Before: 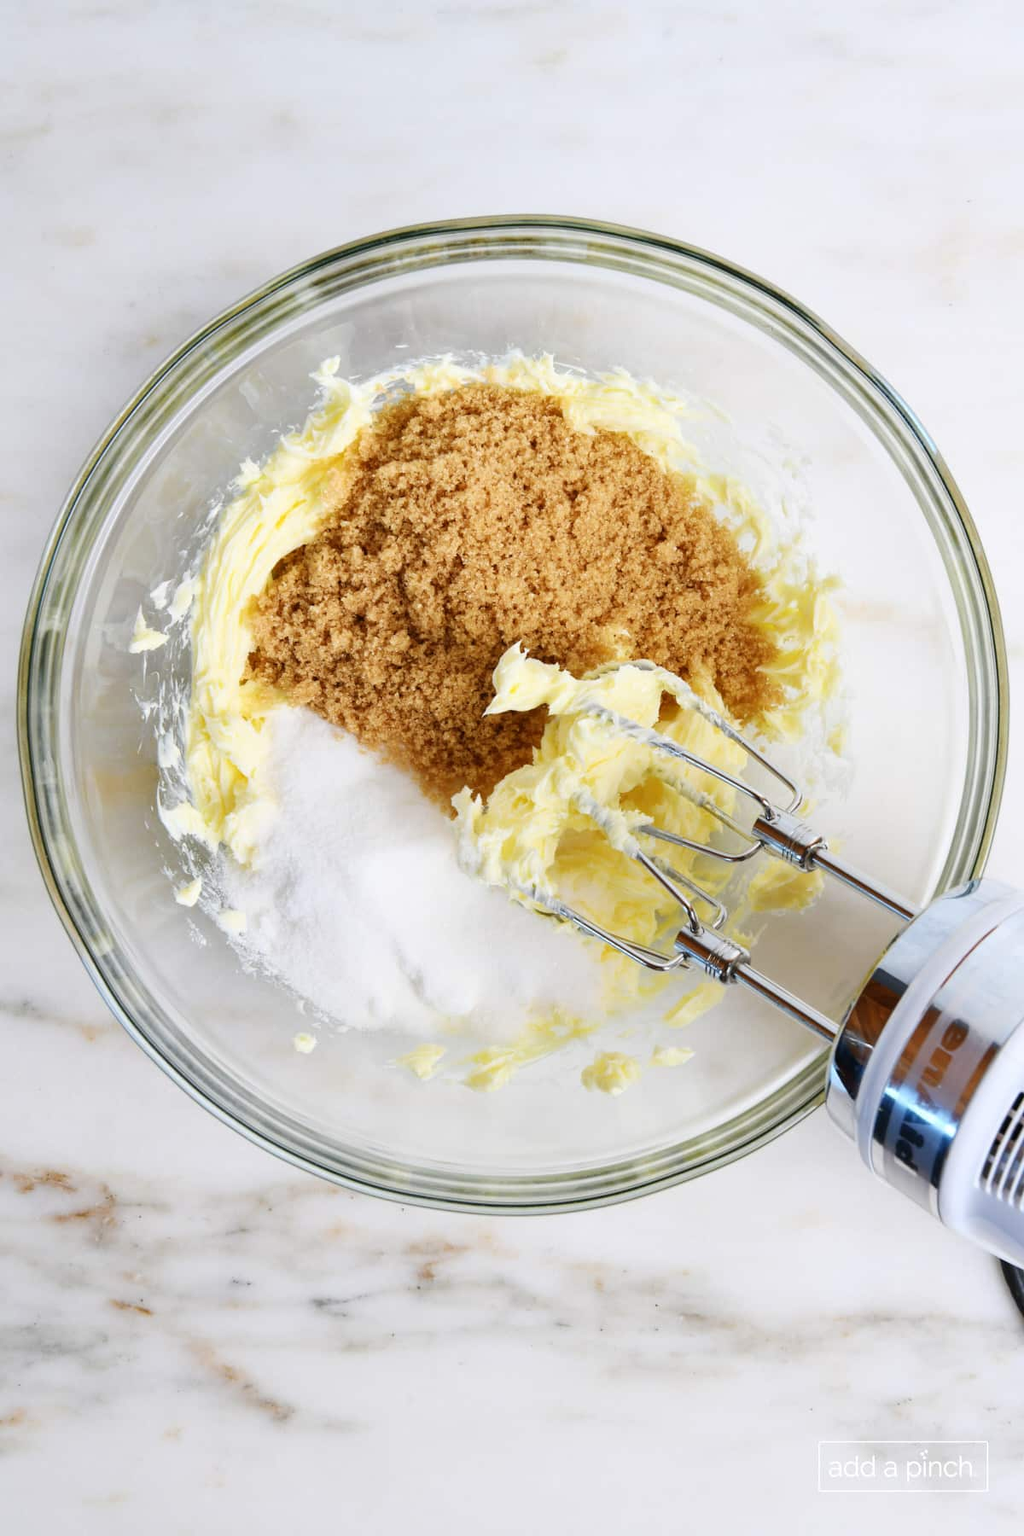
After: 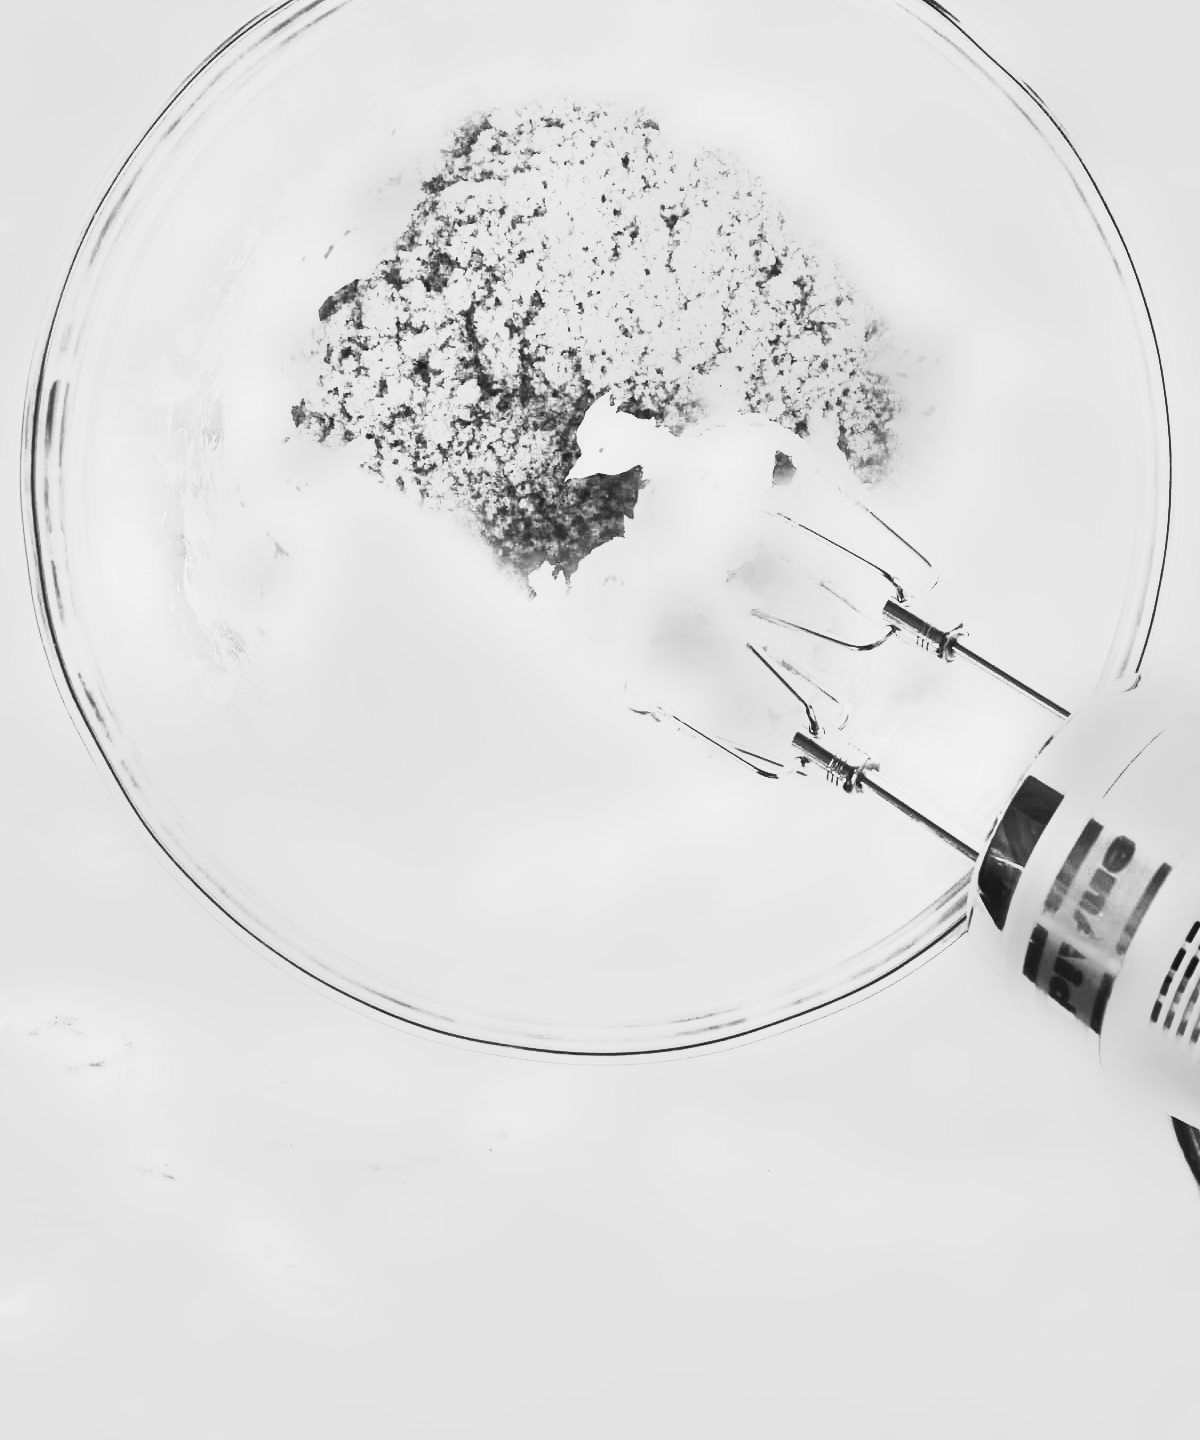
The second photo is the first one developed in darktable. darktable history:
tone curve: curves: ch0 [(0, 0.01) (0.037, 0.032) (0.131, 0.108) (0.275, 0.258) (0.483, 0.512) (0.61, 0.661) (0.696, 0.742) (0.792, 0.834) (0.911, 0.936) (0.997, 0.995)]; ch1 [(0, 0) (0.308, 0.29) (0.425, 0.411) (0.503, 0.502) (0.551, 0.563) (0.683, 0.706) (0.746, 0.77) (1, 1)]; ch2 [(0, 0) (0.246, 0.233) (0.36, 0.352) (0.415, 0.415) (0.485, 0.487) (0.502, 0.502) (0.525, 0.523) (0.545, 0.552) (0.587, 0.6) (0.636, 0.652) (0.711, 0.729) (0.845, 0.855) (0.998, 0.977)], color space Lab, independent channels, preserve colors none
crop and rotate: top 19.998%
contrast brightness saturation: contrast 1, brightness 1, saturation 1
monochrome: a 26.22, b 42.67, size 0.8
